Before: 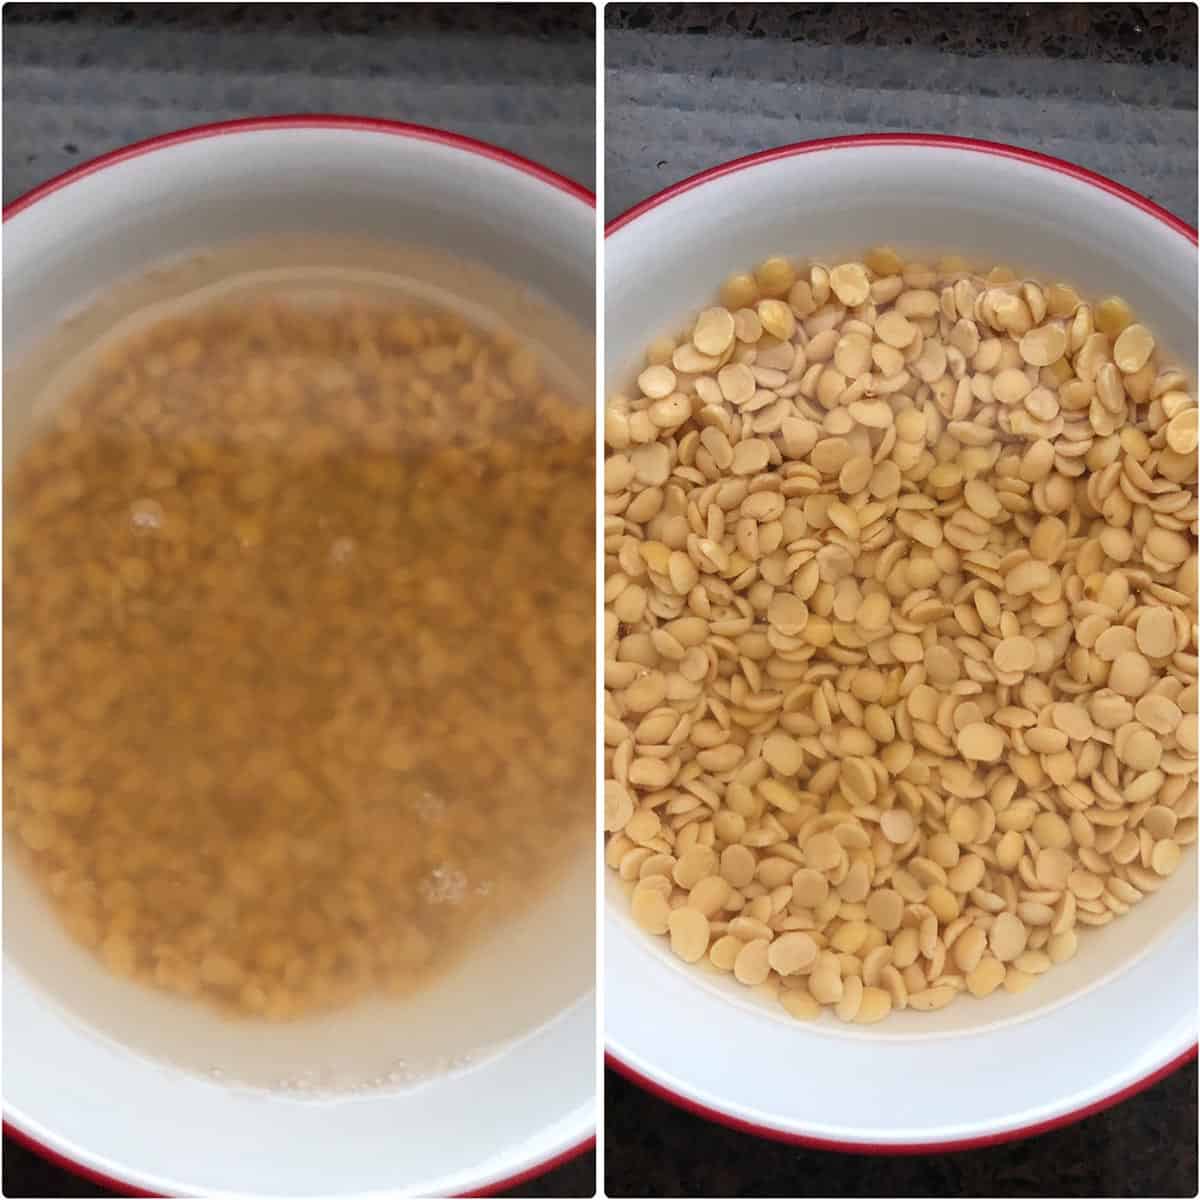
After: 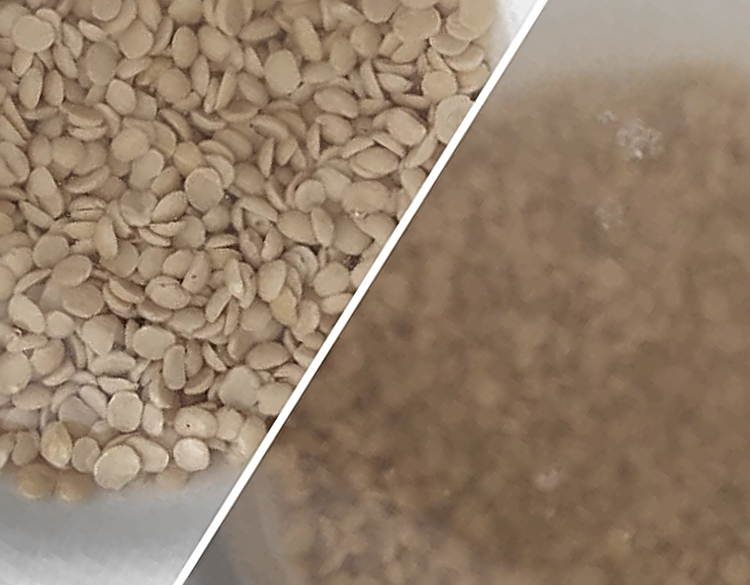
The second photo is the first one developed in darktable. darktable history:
crop and rotate: angle 148°, left 9.222%, top 15.618%, right 4.596%, bottom 17.155%
shadows and highlights: on, module defaults
sharpen: radius 2.609, amount 0.699
color zones: curves: ch0 [(0, 0.613) (0.01, 0.613) (0.245, 0.448) (0.498, 0.529) (0.642, 0.665) (0.879, 0.777) (0.99, 0.613)]; ch1 [(0, 0.035) (0.121, 0.189) (0.259, 0.197) (0.415, 0.061) (0.589, 0.022) (0.732, 0.022) (0.857, 0.026) (0.991, 0.053)]
